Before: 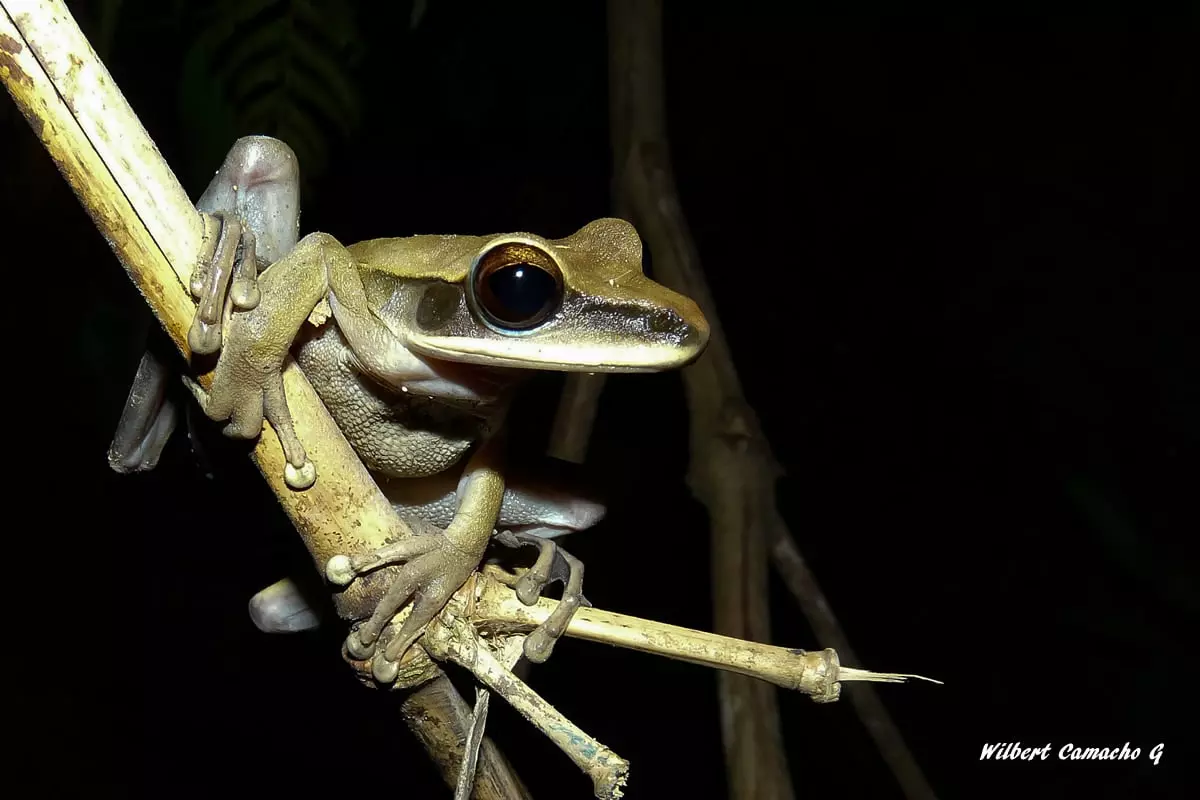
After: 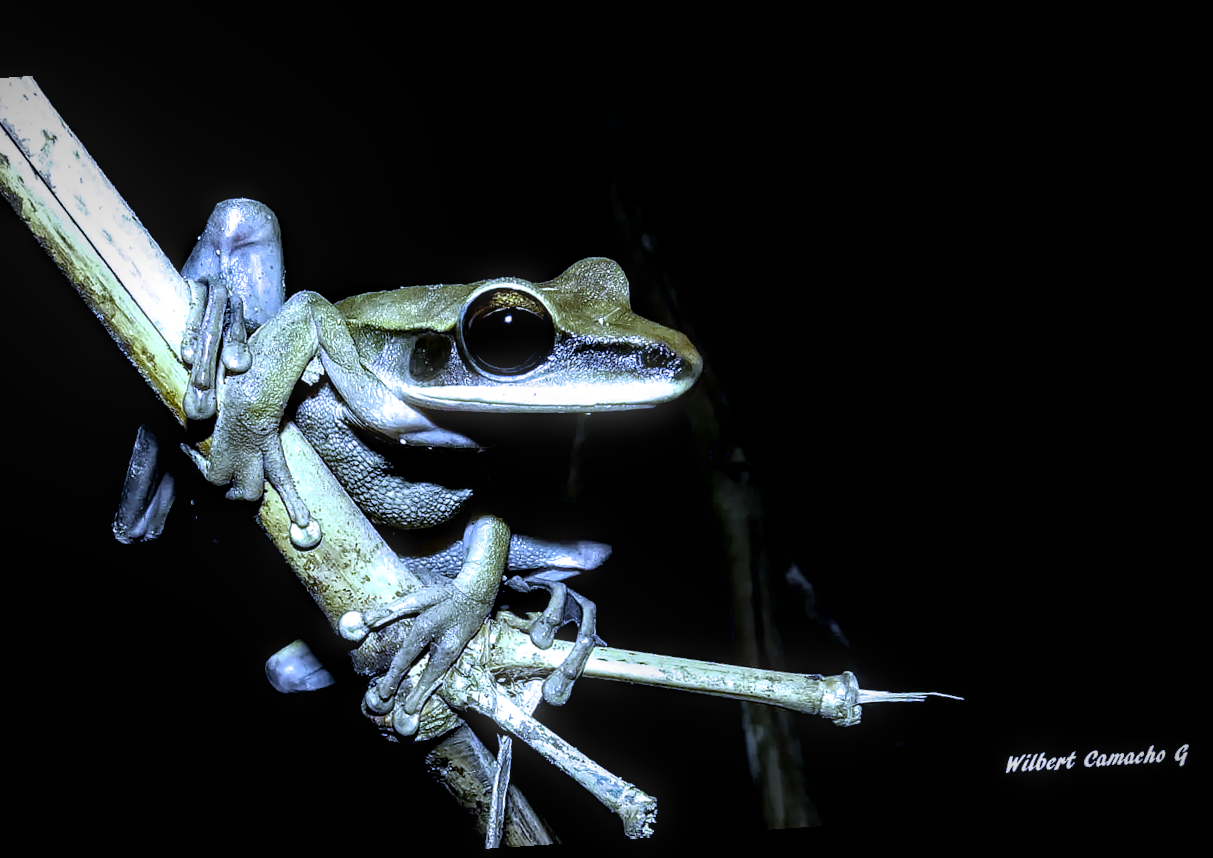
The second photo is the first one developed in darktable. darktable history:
vignetting: automatic ratio true
exposure: black level correction 0.011, compensate highlight preservation false
local contrast: detail 150%
bloom: size 3%, threshold 100%, strength 0%
filmic rgb: black relative exposure -9.08 EV, white relative exposure 2.3 EV, hardness 7.49
rotate and perspective: rotation -4.2°, shear 0.006, automatic cropping off
crop and rotate: left 2.536%, right 1.107%, bottom 2.246%
white balance: red 0.766, blue 1.537
